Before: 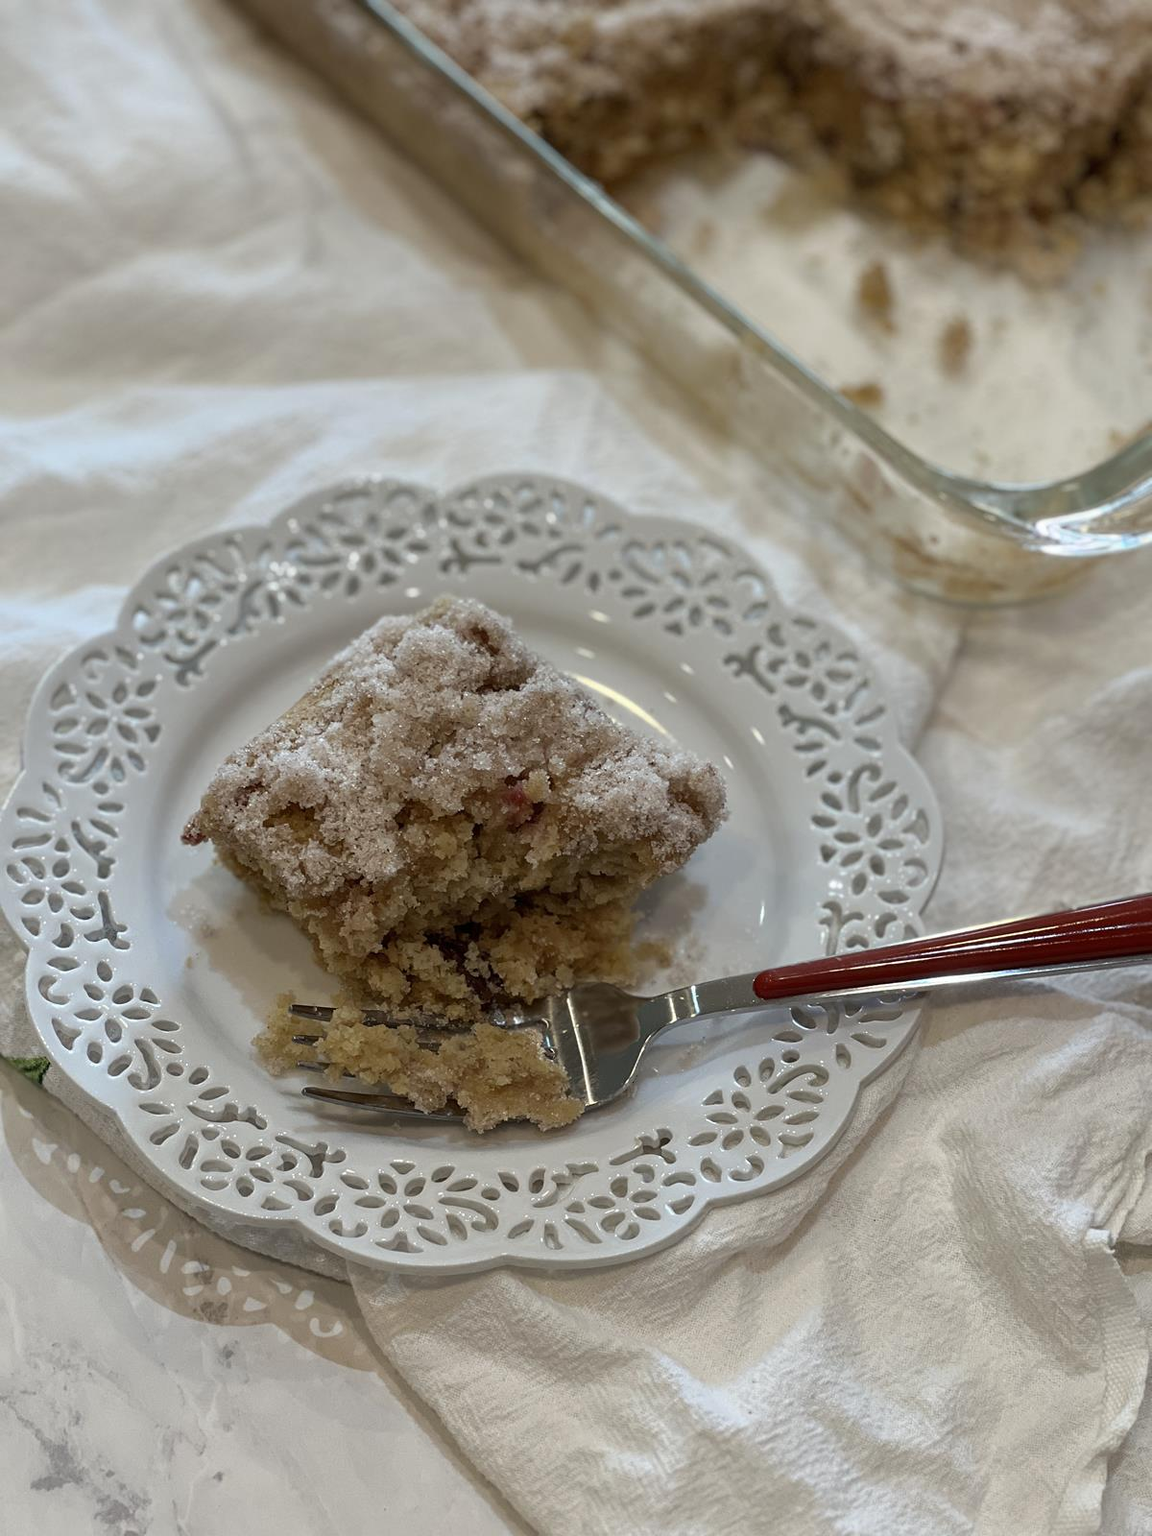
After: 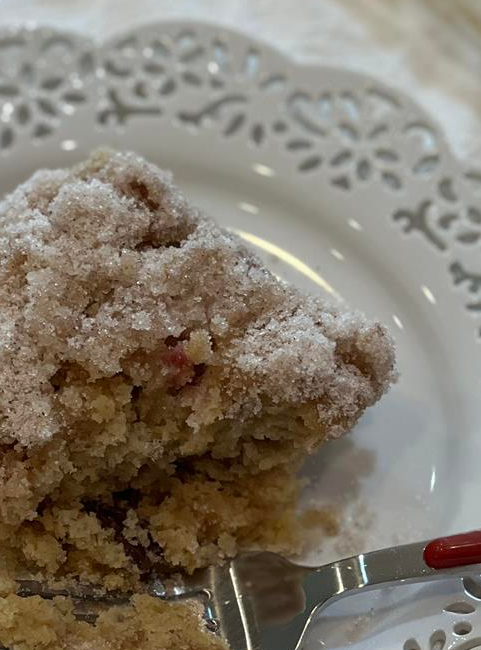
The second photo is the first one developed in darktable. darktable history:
crop: left 30.092%, top 29.525%, right 29.789%, bottom 29.802%
